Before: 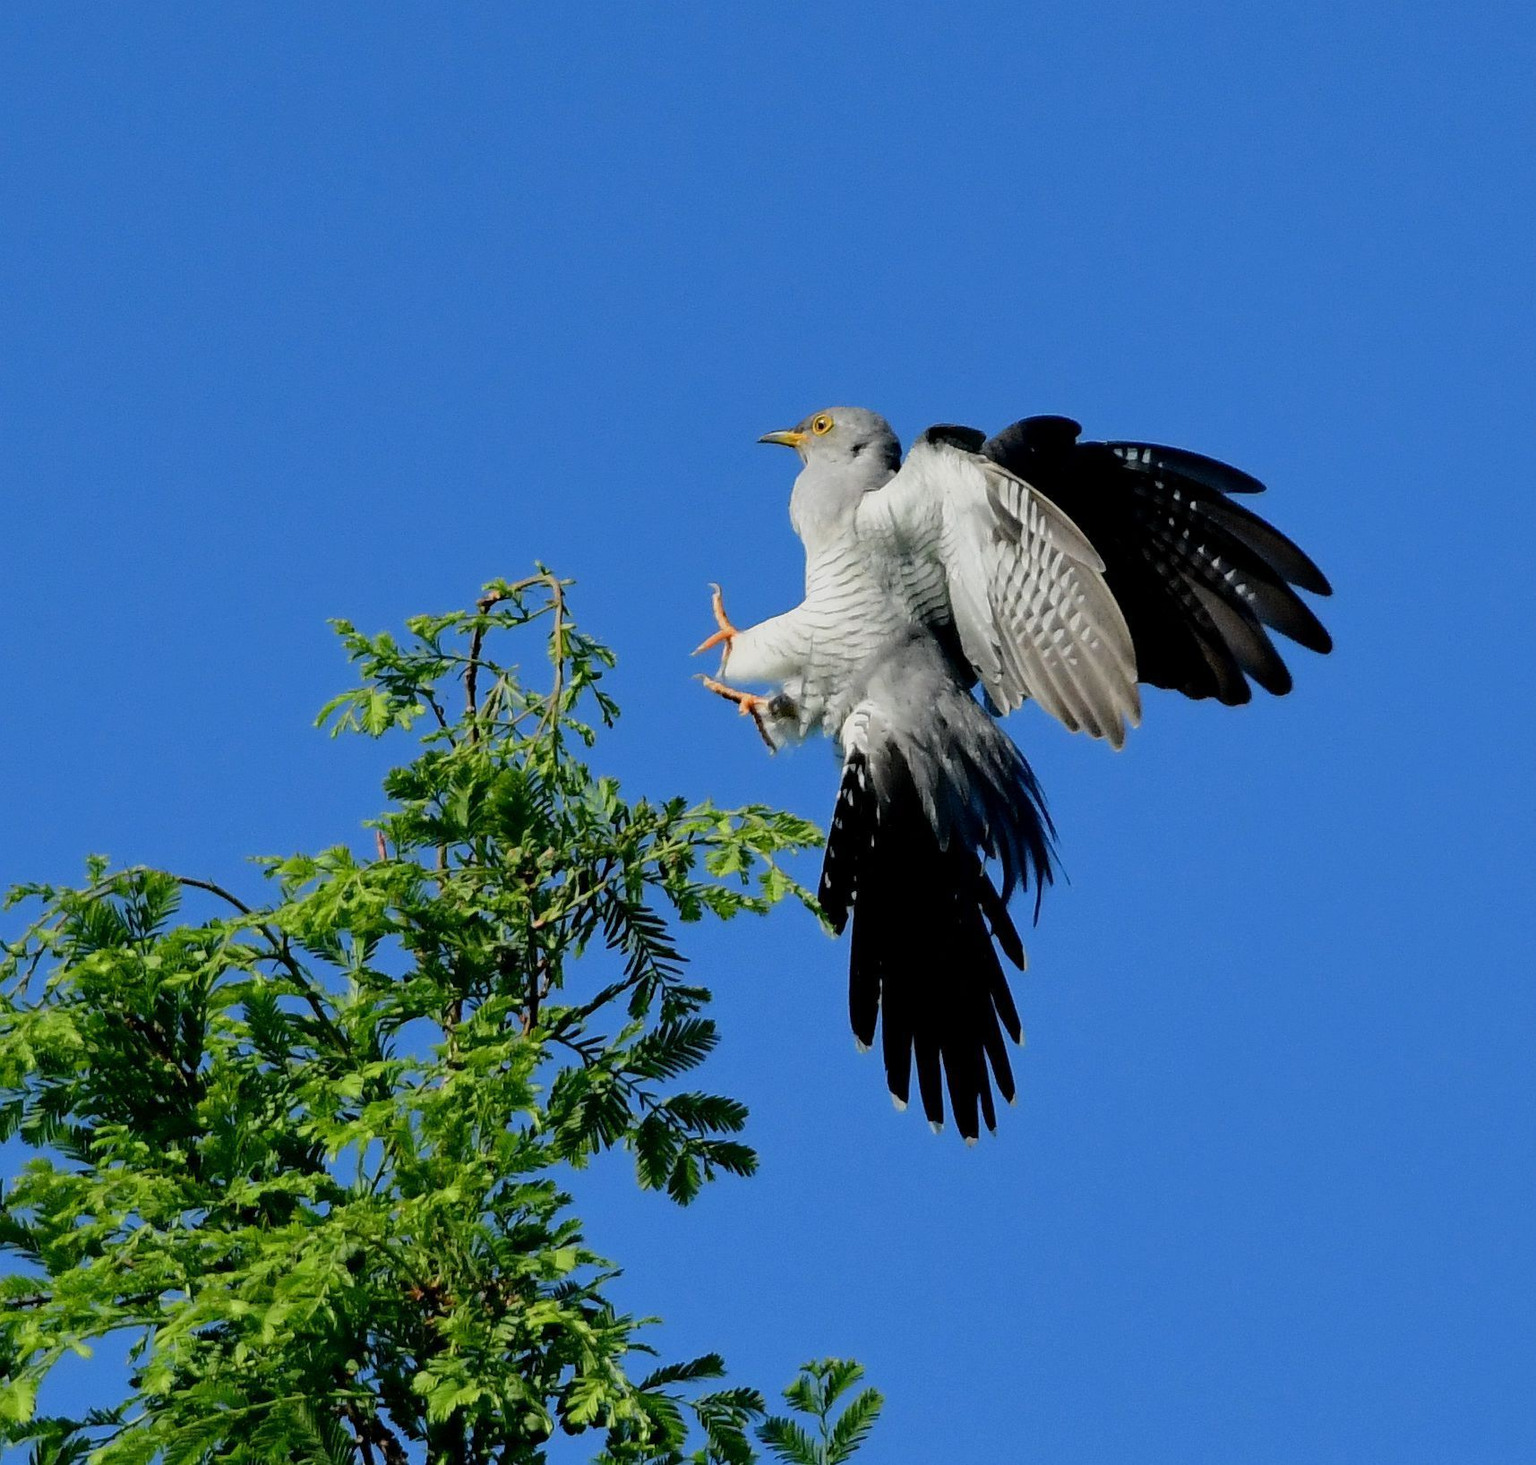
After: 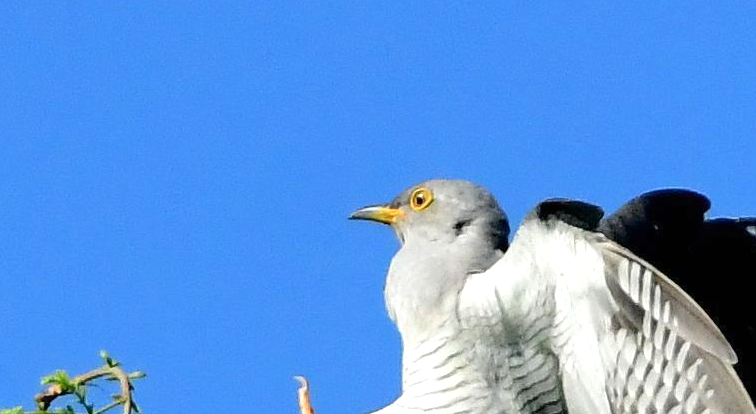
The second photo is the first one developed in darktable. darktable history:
exposure: black level correction 0, exposure 0.7 EV, compensate highlight preservation false
crop: left 29.015%, top 16.815%, right 26.853%, bottom 57.854%
